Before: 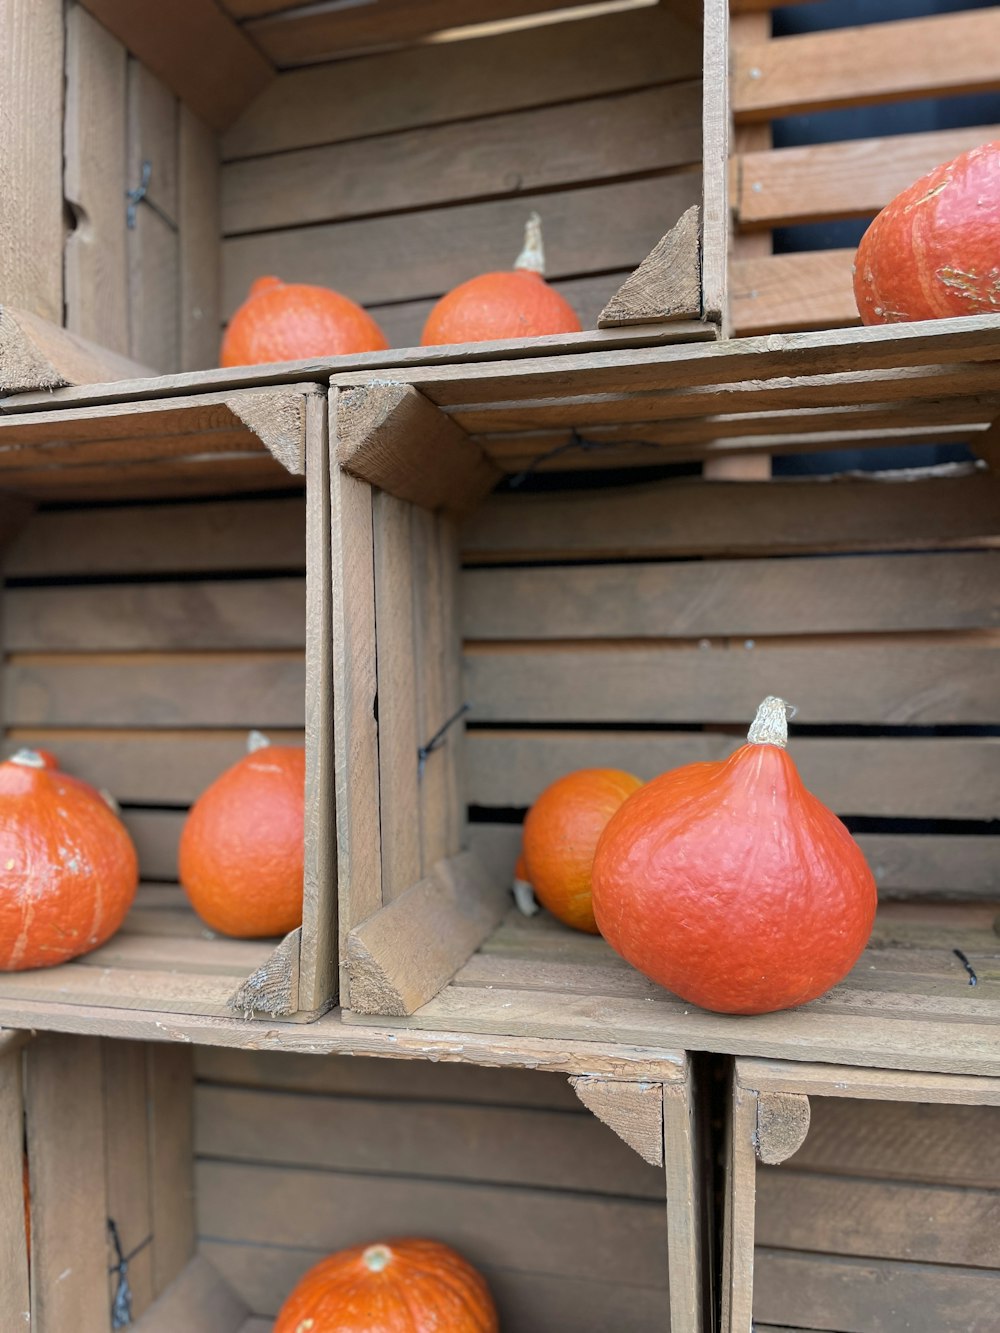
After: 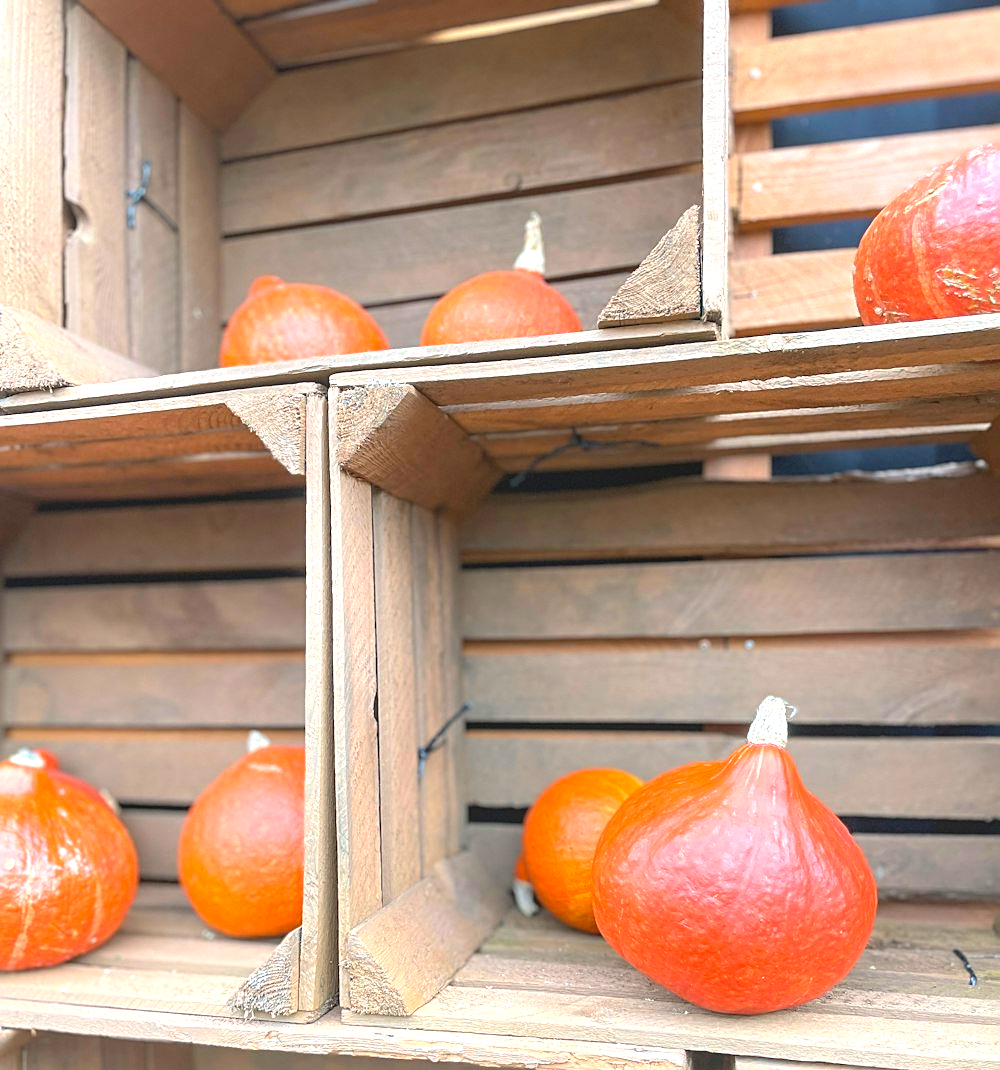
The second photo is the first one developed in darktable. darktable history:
exposure: black level correction 0, exposure 1.098 EV, compensate highlight preservation false
sharpen: on, module defaults
crop: bottom 19.655%
local contrast: highlights 46%, shadows 2%, detail 100%
